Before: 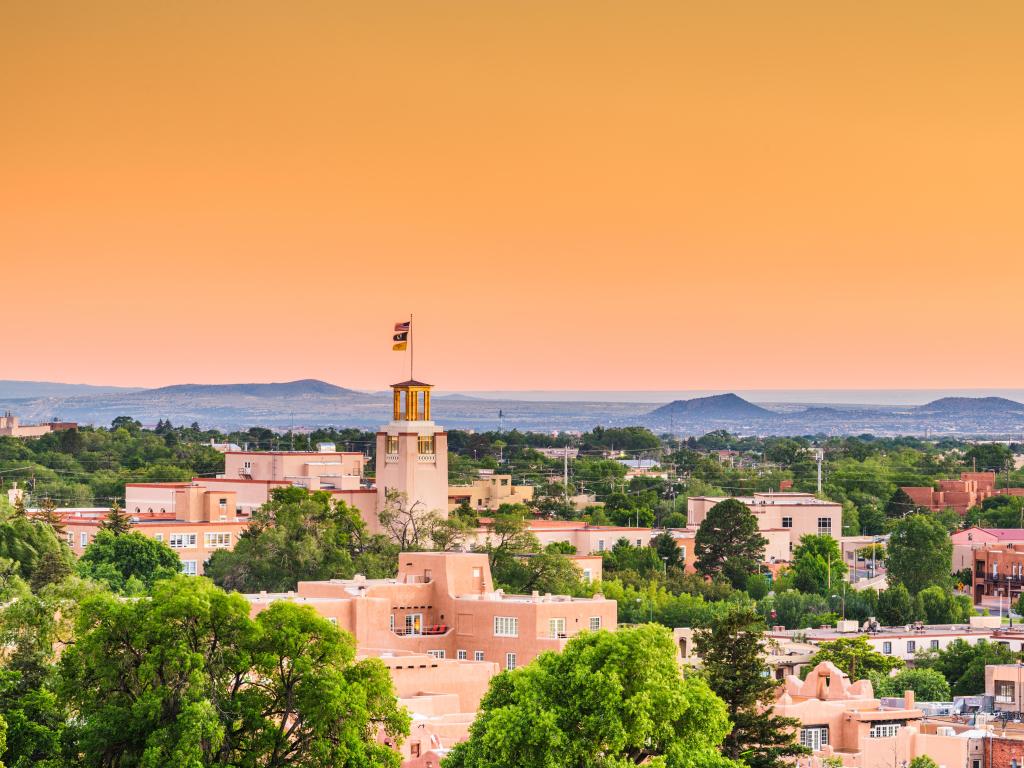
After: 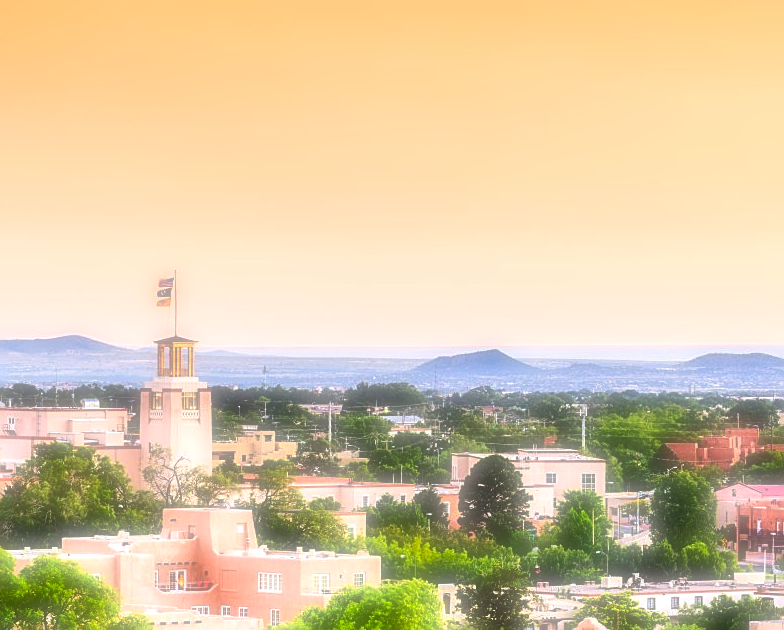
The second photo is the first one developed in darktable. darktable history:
sharpen: on, module defaults
soften: on, module defaults
contrast brightness saturation: saturation 0.18
crop: left 23.095%, top 5.827%, bottom 11.854%
white balance: red 0.983, blue 1.036
tone equalizer: -8 EV -0.75 EV, -7 EV -0.7 EV, -6 EV -0.6 EV, -5 EV -0.4 EV, -3 EV 0.4 EV, -2 EV 0.6 EV, -1 EV 0.7 EV, +0 EV 0.75 EV, edges refinement/feathering 500, mask exposure compensation -1.57 EV, preserve details no
color correction: saturation 1.11
